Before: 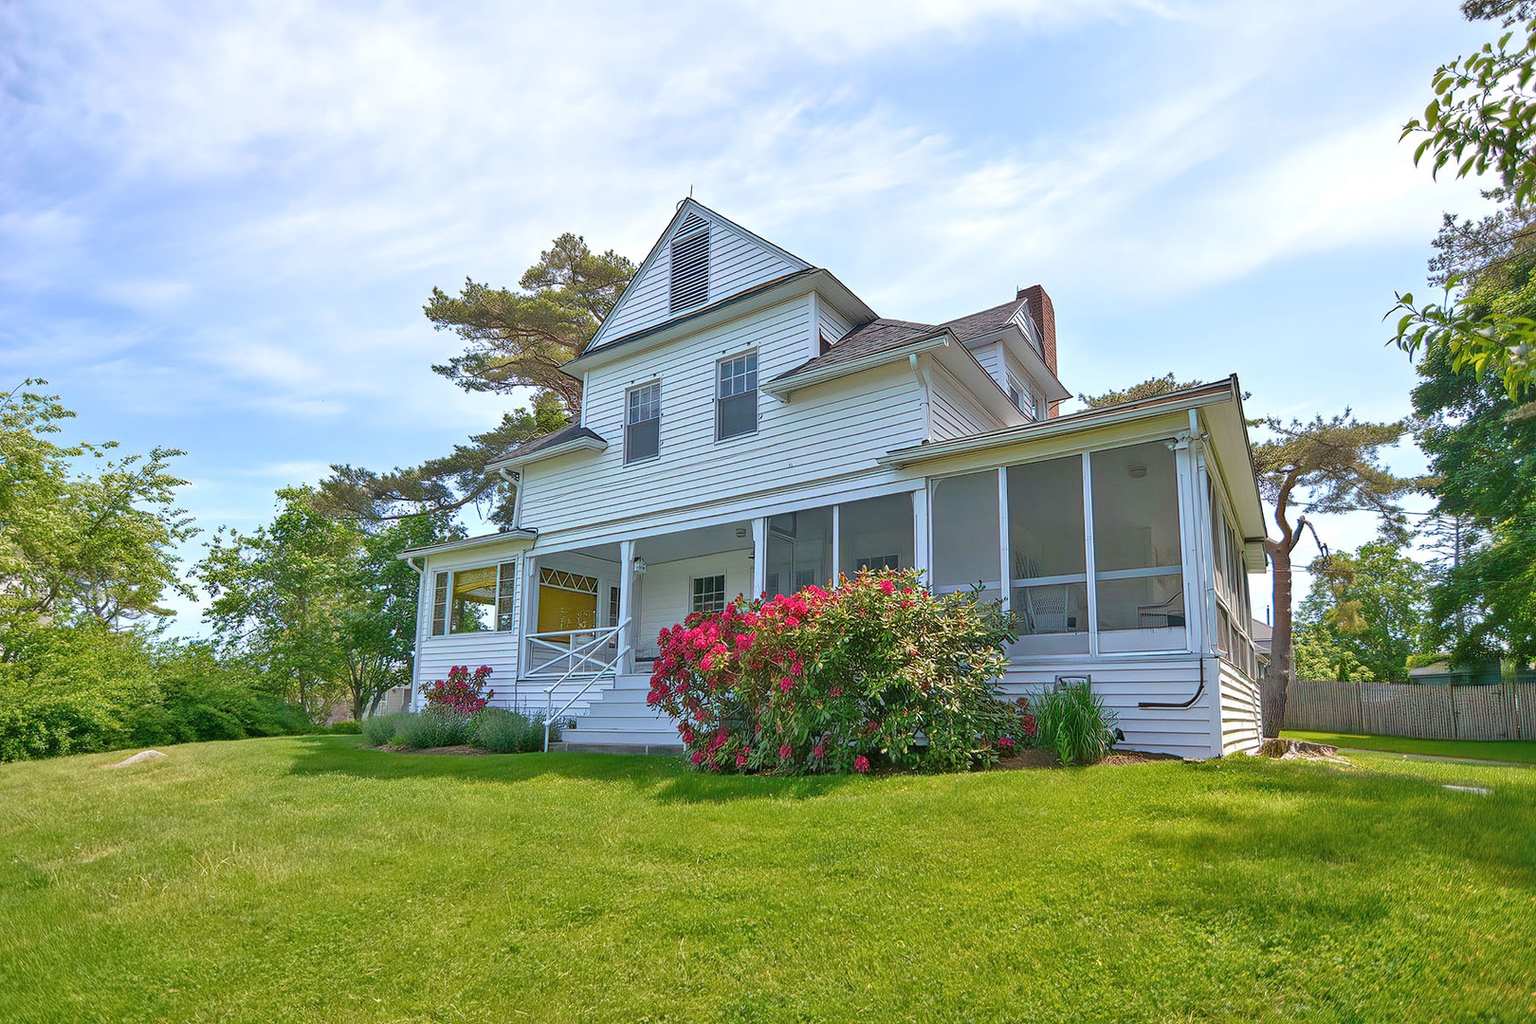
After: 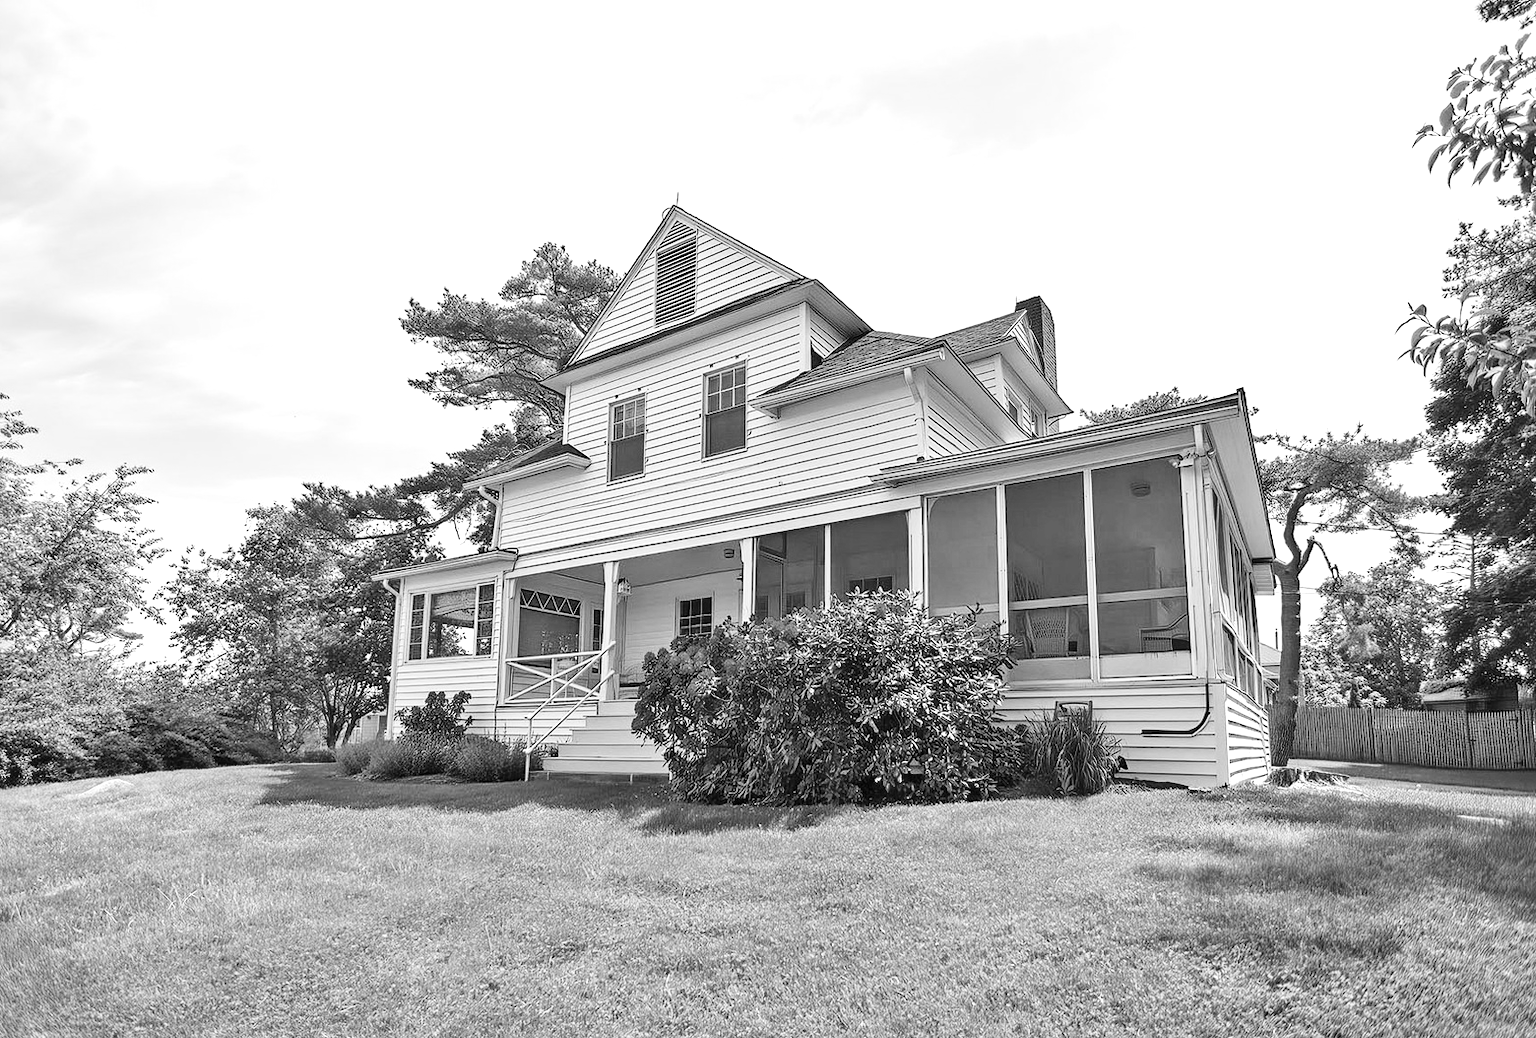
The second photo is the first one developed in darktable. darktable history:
contrast brightness saturation: saturation -1
color balance rgb: linear chroma grading › global chroma 16.62%, perceptual saturation grading › highlights -8.63%, perceptual saturation grading › mid-tones 18.66%, perceptual saturation grading › shadows 28.49%, perceptual brilliance grading › highlights 14.22%, perceptual brilliance grading › shadows -18.96%, global vibrance 27.71%
base curve: curves: ch0 [(0, 0) (0.032, 0.025) (0.121, 0.166) (0.206, 0.329) (0.605, 0.79) (1, 1)], preserve colors none
crop and rotate: left 2.536%, right 1.107%, bottom 2.246%
